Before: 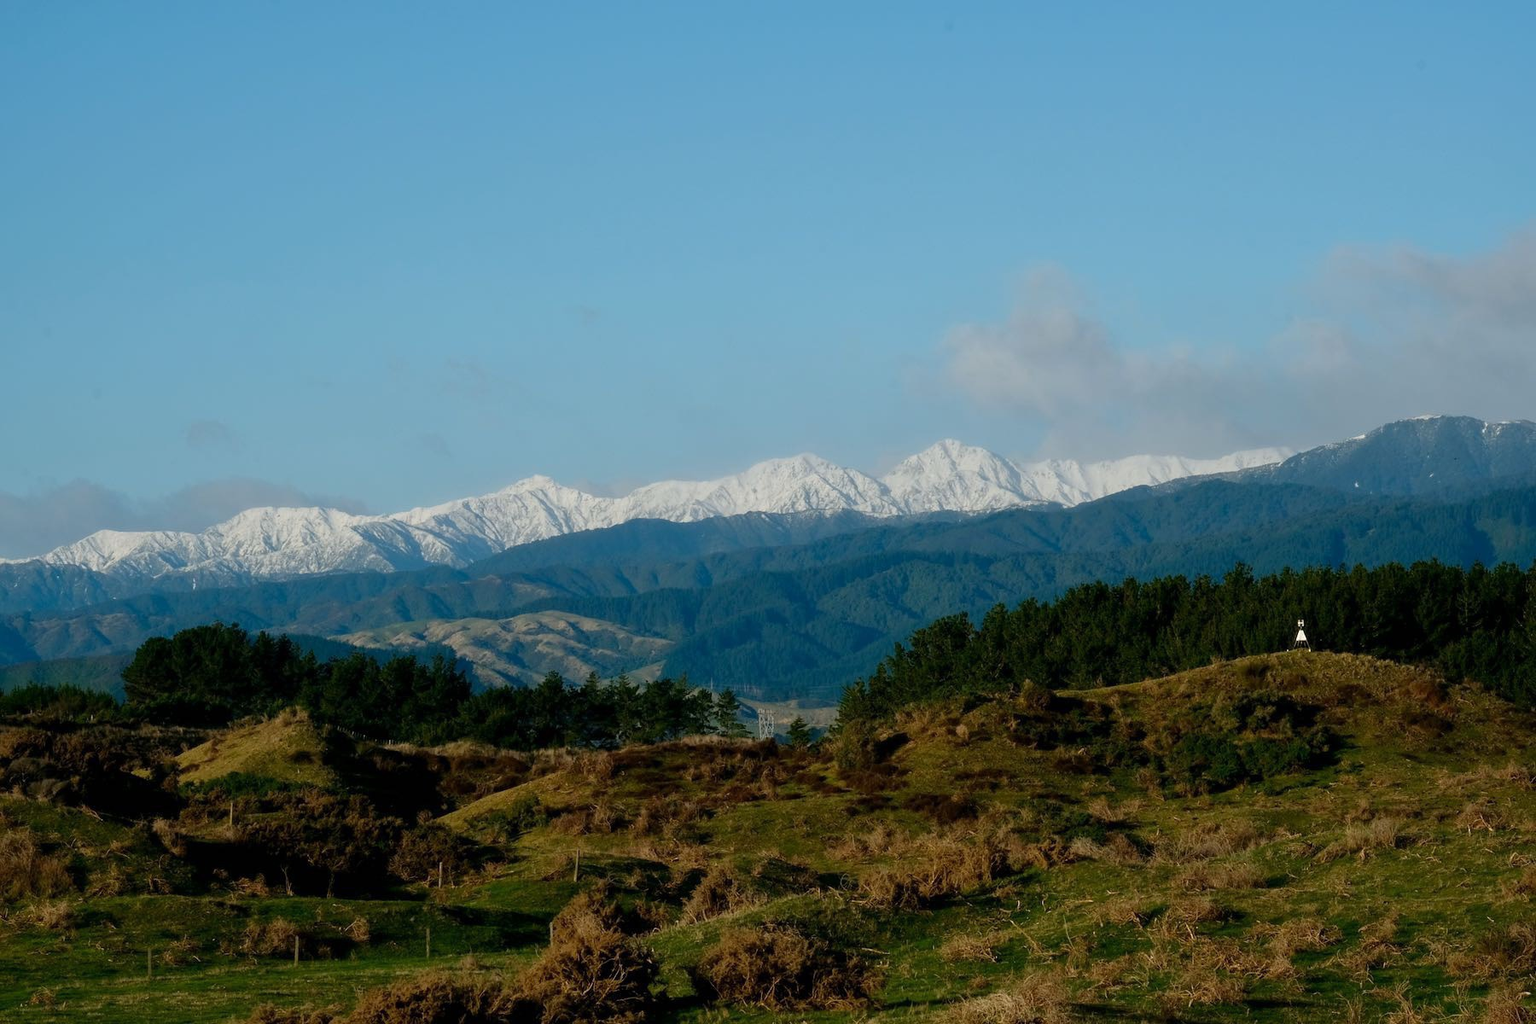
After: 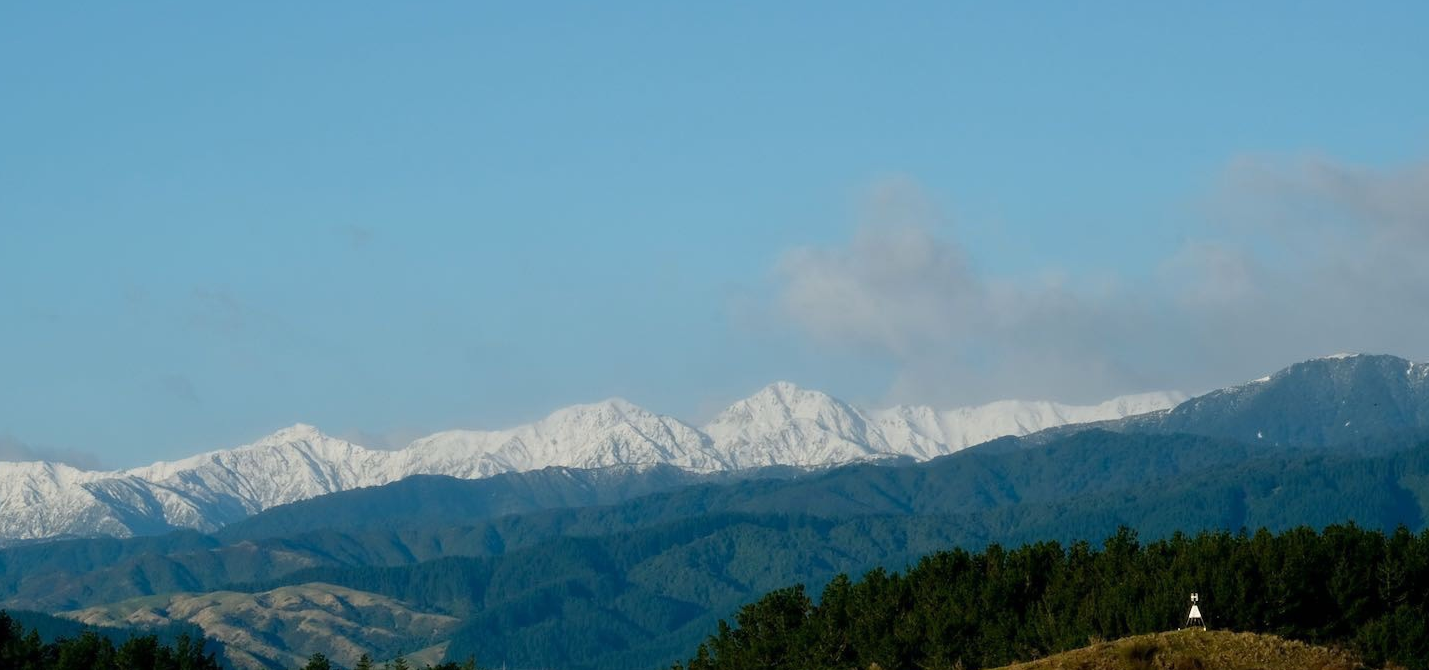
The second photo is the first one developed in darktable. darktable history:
crop: left 18.353%, top 11.102%, right 2.254%, bottom 32.996%
